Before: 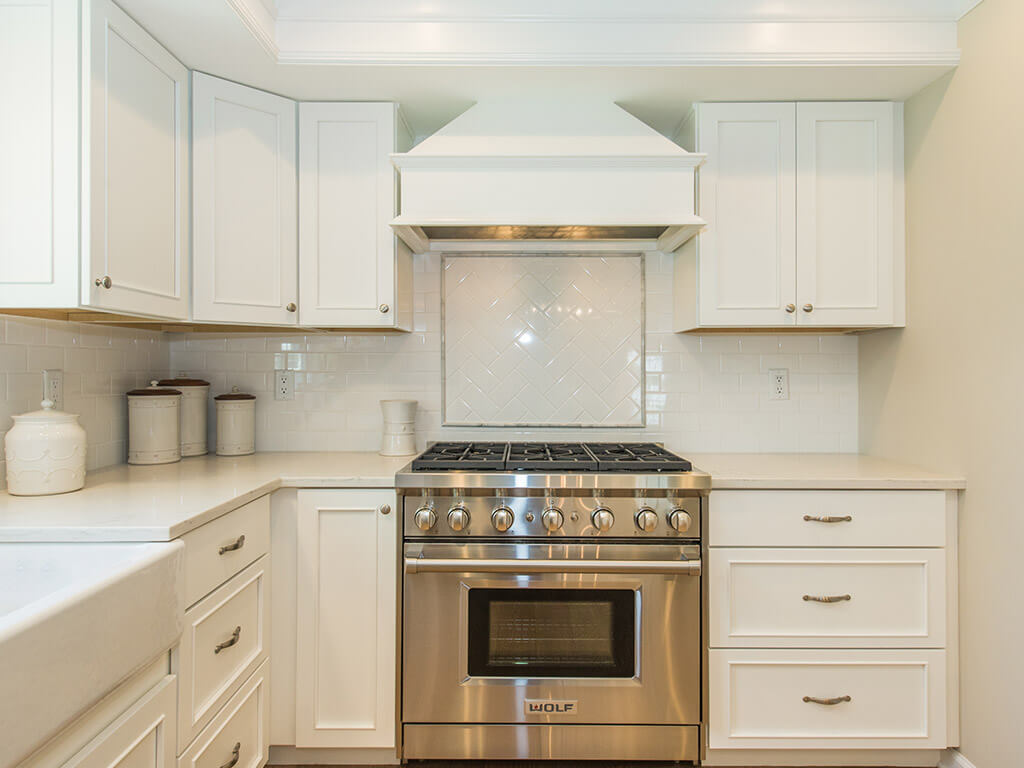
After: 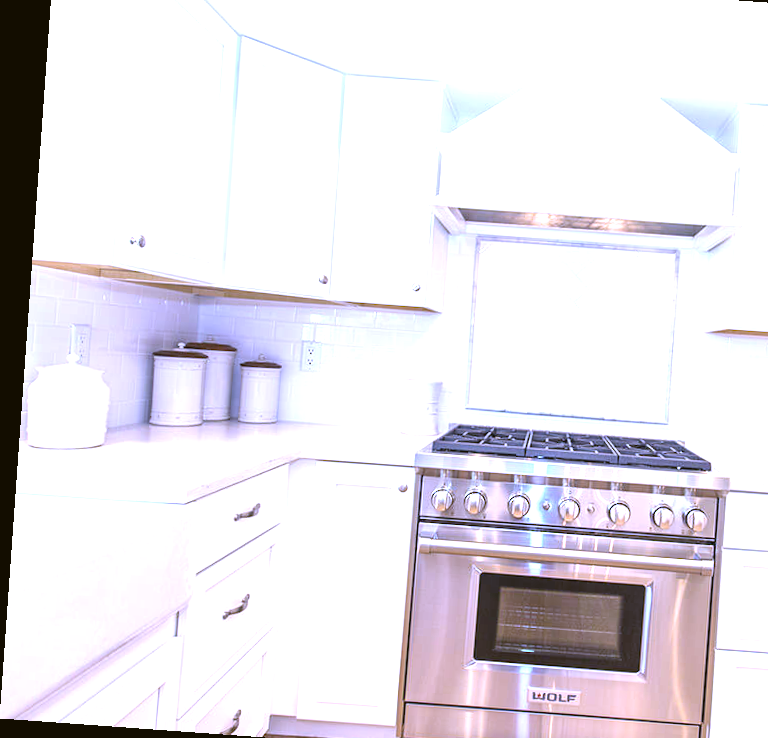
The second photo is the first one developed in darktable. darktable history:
white balance: red 0.98, blue 1.61
color balance: lift [1.004, 1.002, 1.002, 0.998], gamma [1, 1.007, 1.002, 0.993], gain [1, 0.977, 1.013, 1.023], contrast -3.64%
exposure: black level correction 0, exposure 1.388 EV, compensate exposure bias true, compensate highlight preservation false
rotate and perspective: rotation 4.1°, automatic cropping off
levels: levels [0, 0.51, 1]
crop: top 5.803%, right 27.864%, bottom 5.804%
